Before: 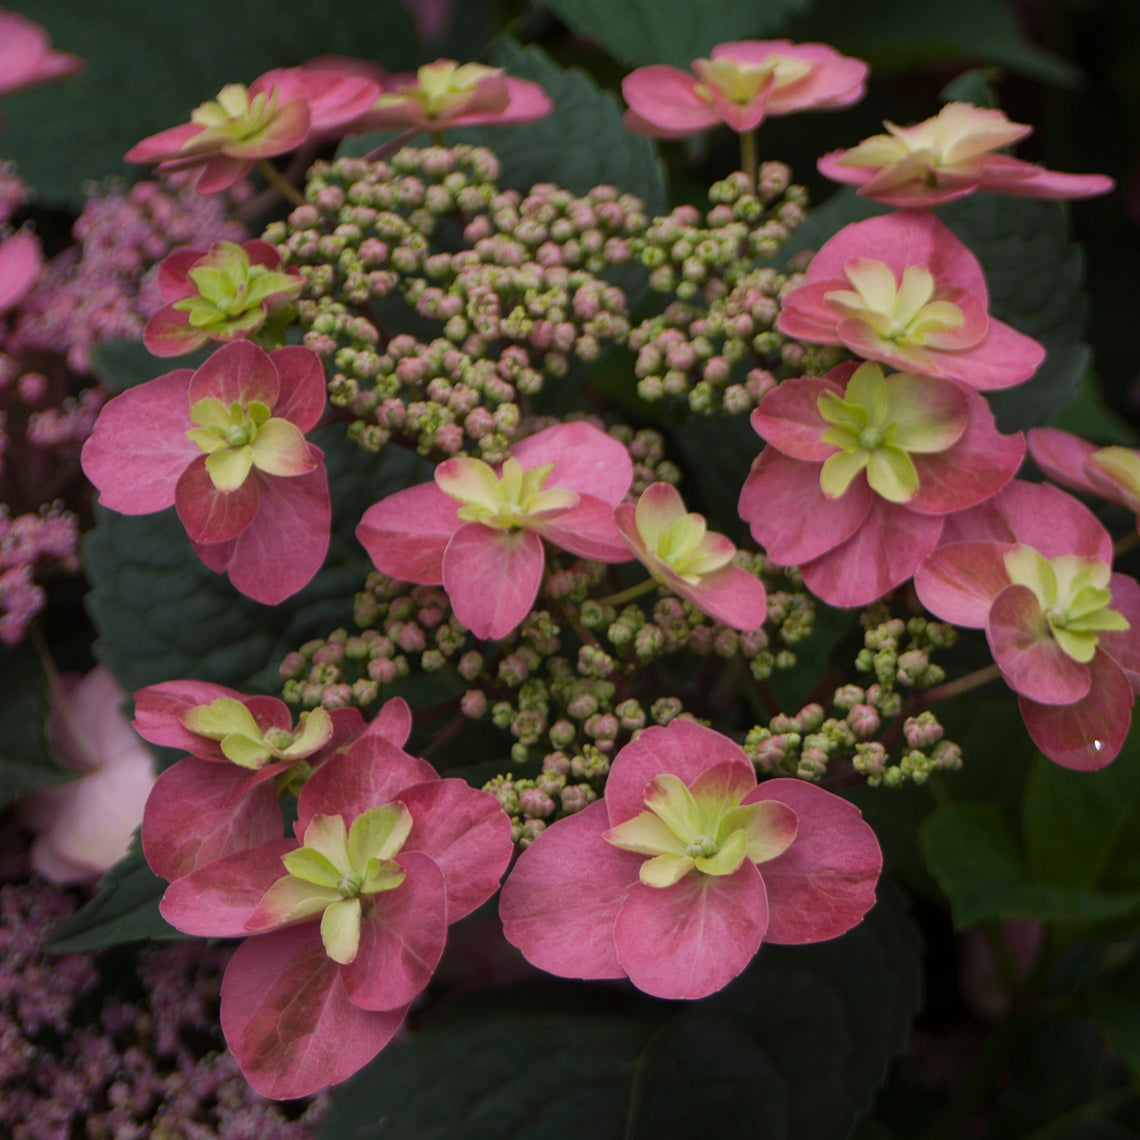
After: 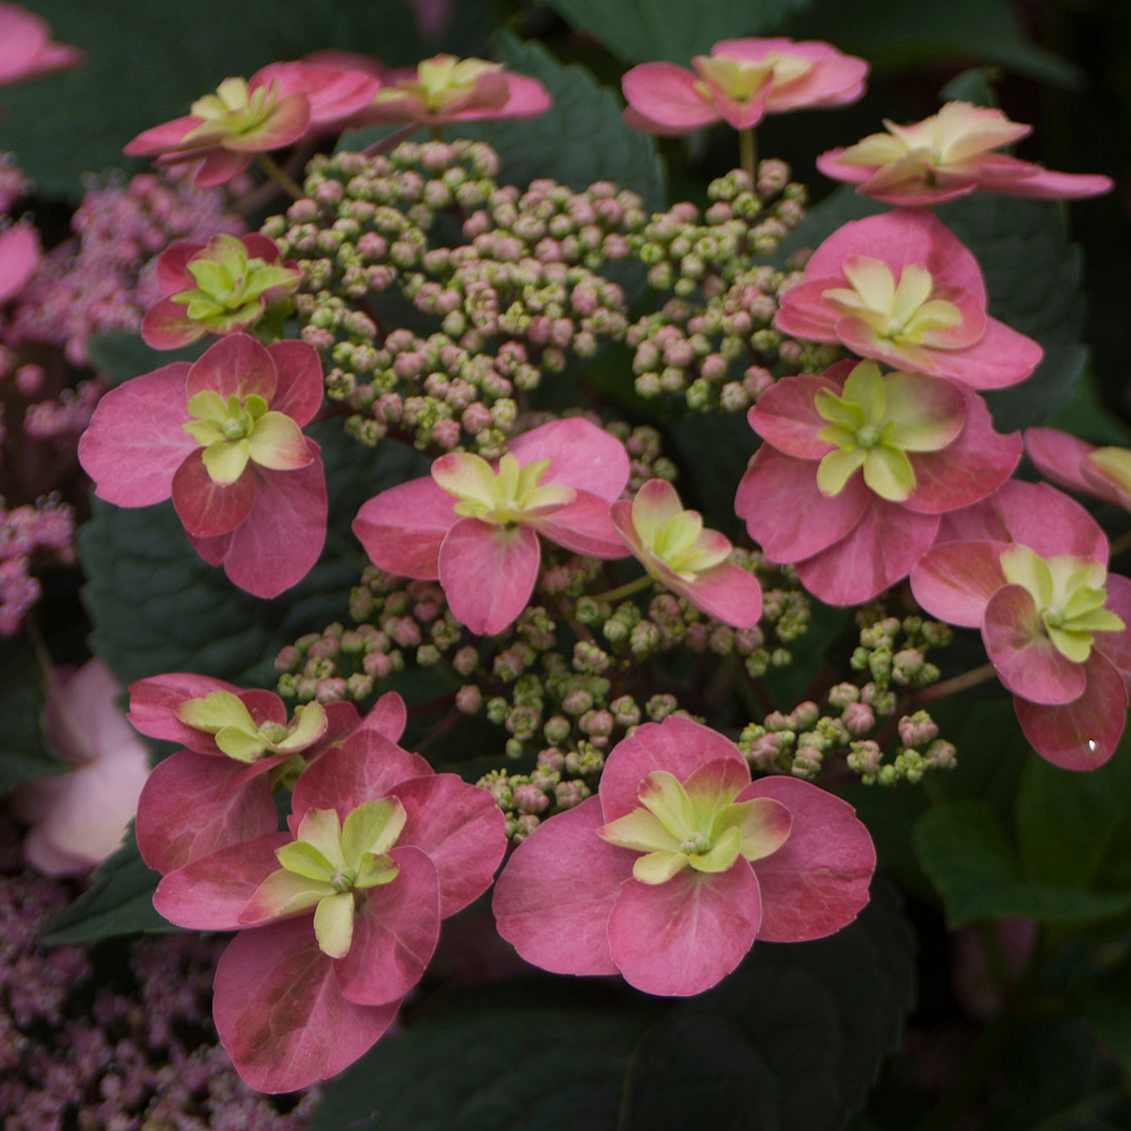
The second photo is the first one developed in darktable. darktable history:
shadows and highlights: radius 334.78, shadows 64.38, highlights 4.2, compress 87.31%, soften with gaussian
tone equalizer: edges refinement/feathering 500, mask exposure compensation -1.57 EV, preserve details no
crop and rotate: angle -0.458°
